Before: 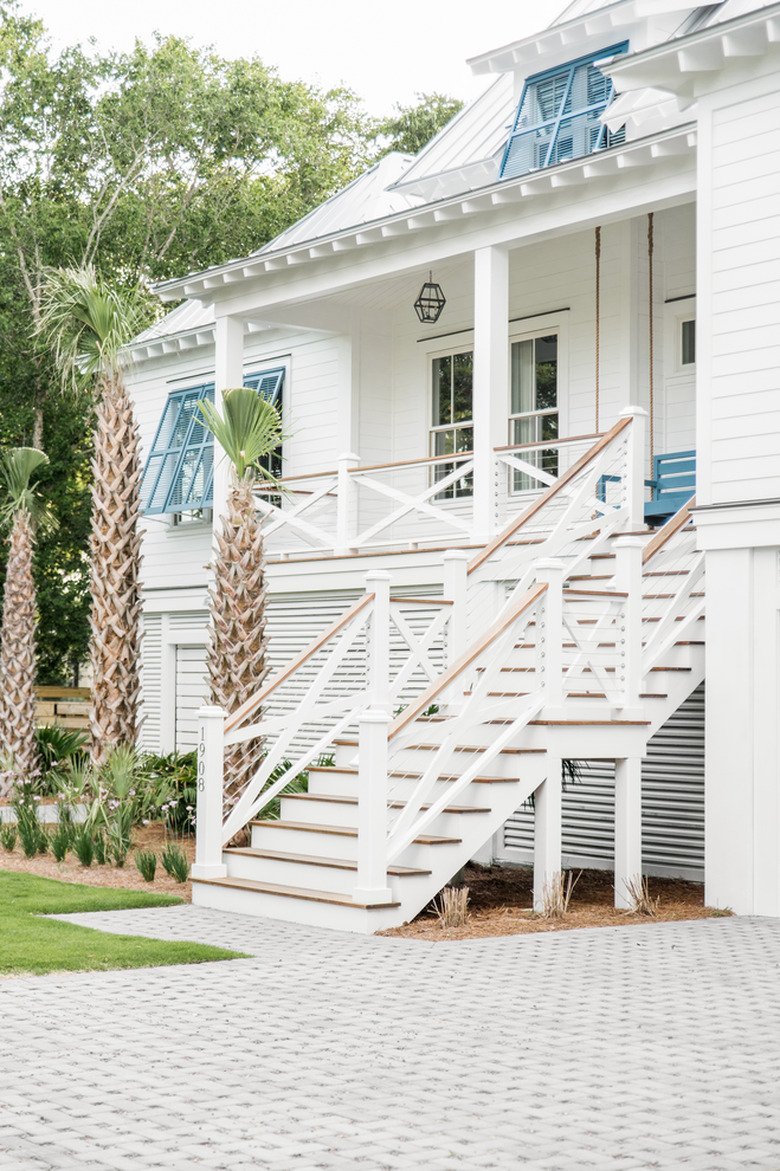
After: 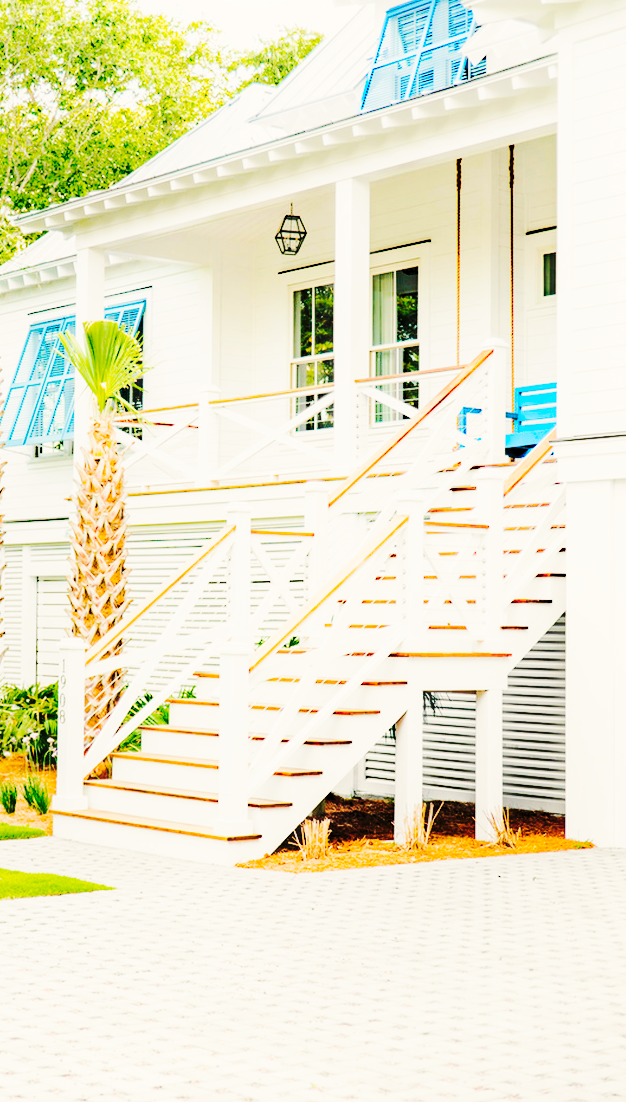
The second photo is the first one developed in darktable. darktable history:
shadows and highlights: shadows -23.5, highlights 44.89, soften with gaussian
color balance rgb: power › hue 328.21°, highlights gain › chroma 3.031%, highlights gain › hue 78.89°, perceptual saturation grading › global saturation 36.205%, perceptual saturation grading › shadows 34.619%, contrast -10.361%
base curve: curves: ch0 [(0, 0) (0.028, 0.03) (0.121, 0.232) (0.46, 0.748) (0.859, 0.968) (1, 1)], preserve colors none
crop and rotate: left 17.923%, top 5.882%, right 1.776%
color correction: highlights a* -0.1, highlights b* 0.106
tone curve: curves: ch0 [(0, 0) (0.003, 0.007) (0.011, 0.009) (0.025, 0.014) (0.044, 0.022) (0.069, 0.029) (0.1, 0.037) (0.136, 0.052) (0.177, 0.083) (0.224, 0.121) (0.277, 0.177) (0.335, 0.258) (0.399, 0.351) (0.468, 0.454) (0.543, 0.557) (0.623, 0.654) (0.709, 0.744) (0.801, 0.825) (0.898, 0.909) (1, 1)], preserve colors none
haze removal: strength 0.493, distance 0.424
